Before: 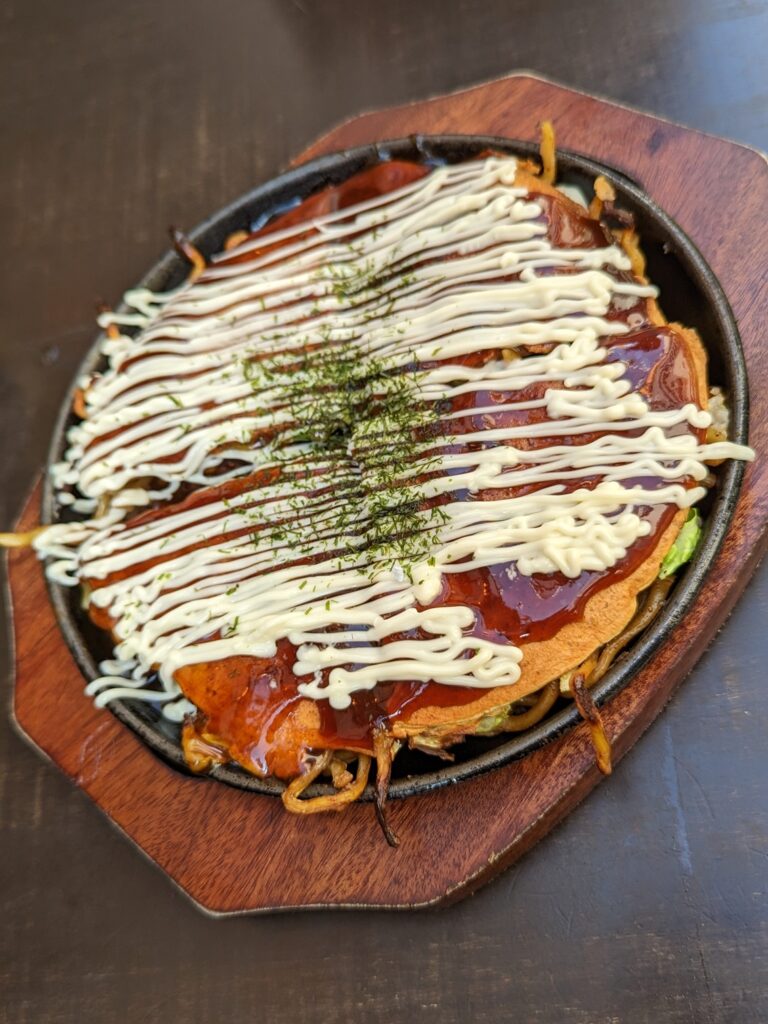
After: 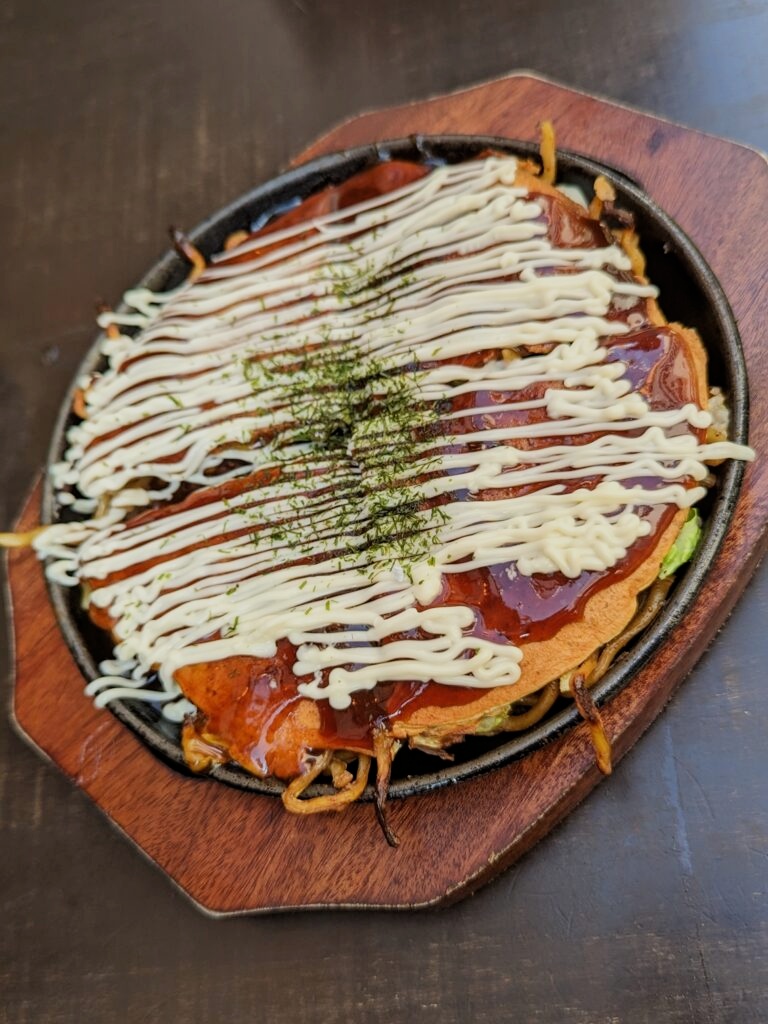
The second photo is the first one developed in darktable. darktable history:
filmic rgb: black relative exposure -8.15 EV, white relative exposure 3.77 EV, hardness 4.44
